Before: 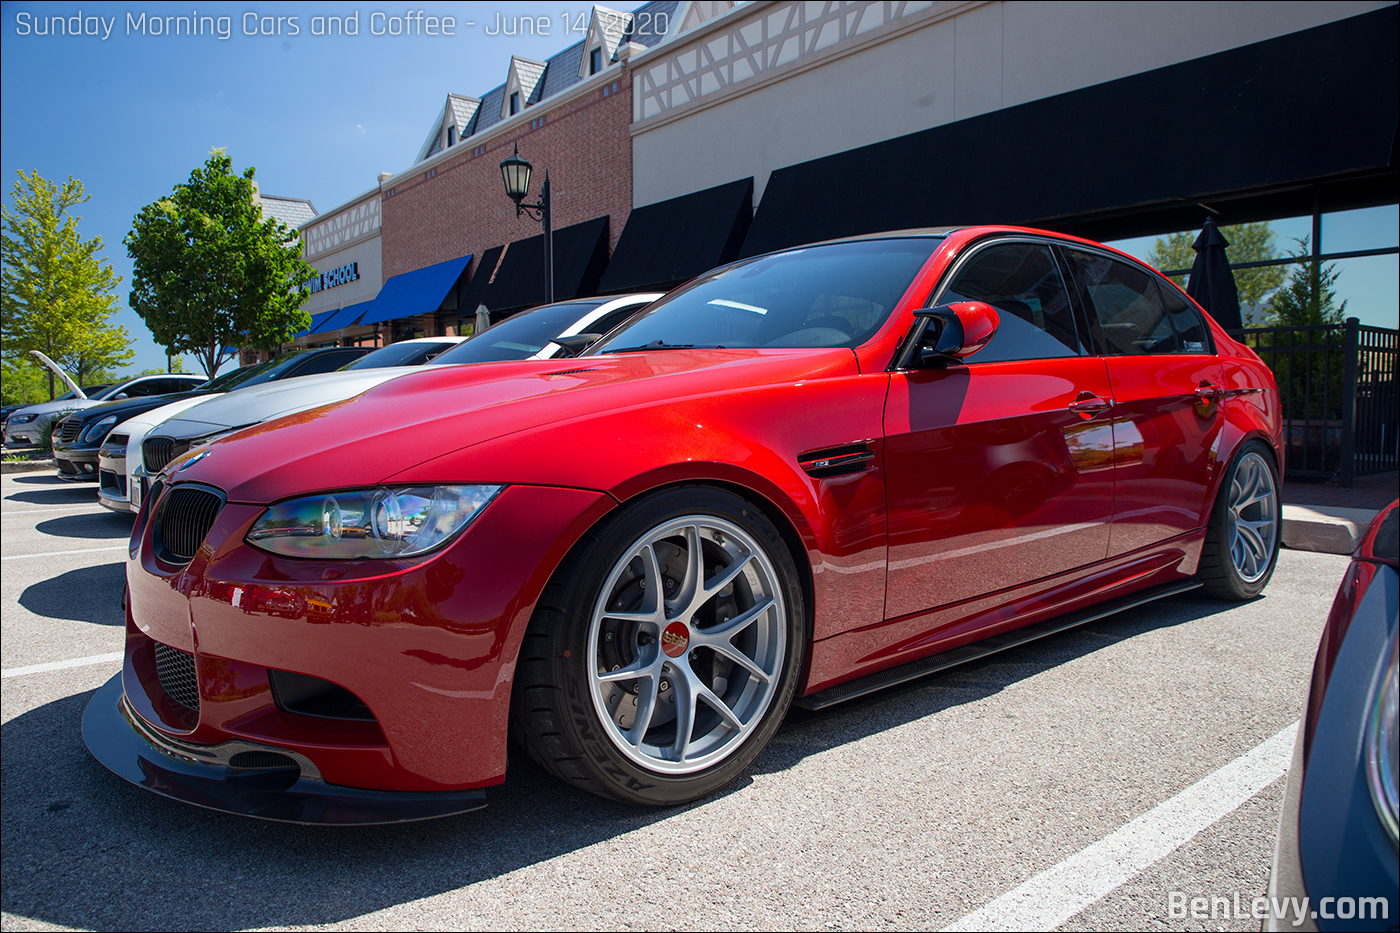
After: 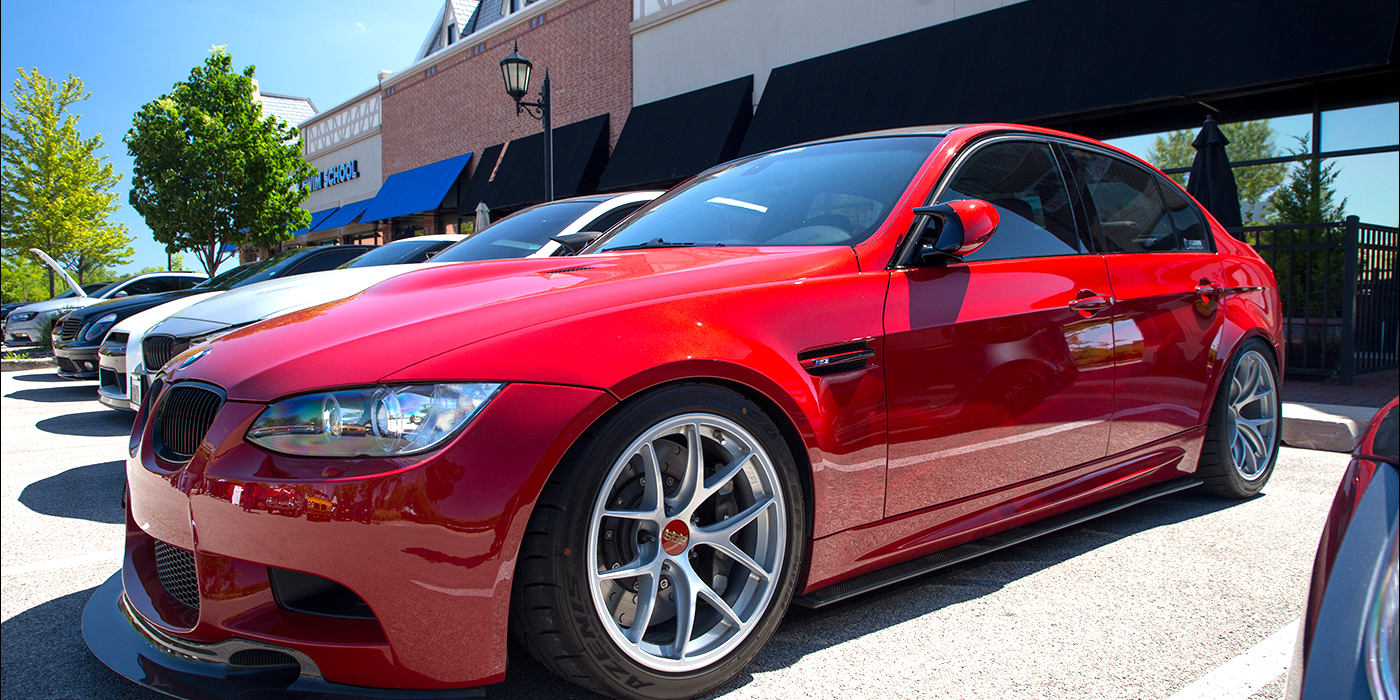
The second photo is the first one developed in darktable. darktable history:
crop: top 11.029%, bottom 13.895%
tone equalizer: -8 EV -0.785 EV, -7 EV -0.679 EV, -6 EV -0.58 EV, -5 EV -0.422 EV, -3 EV 0.366 EV, -2 EV 0.6 EV, -1 EV 0.7 EV, +0 EV 0.769 EV, smoothing diameter 24.9%, edges refinement/feathering 7.32, preserve details guided filter
